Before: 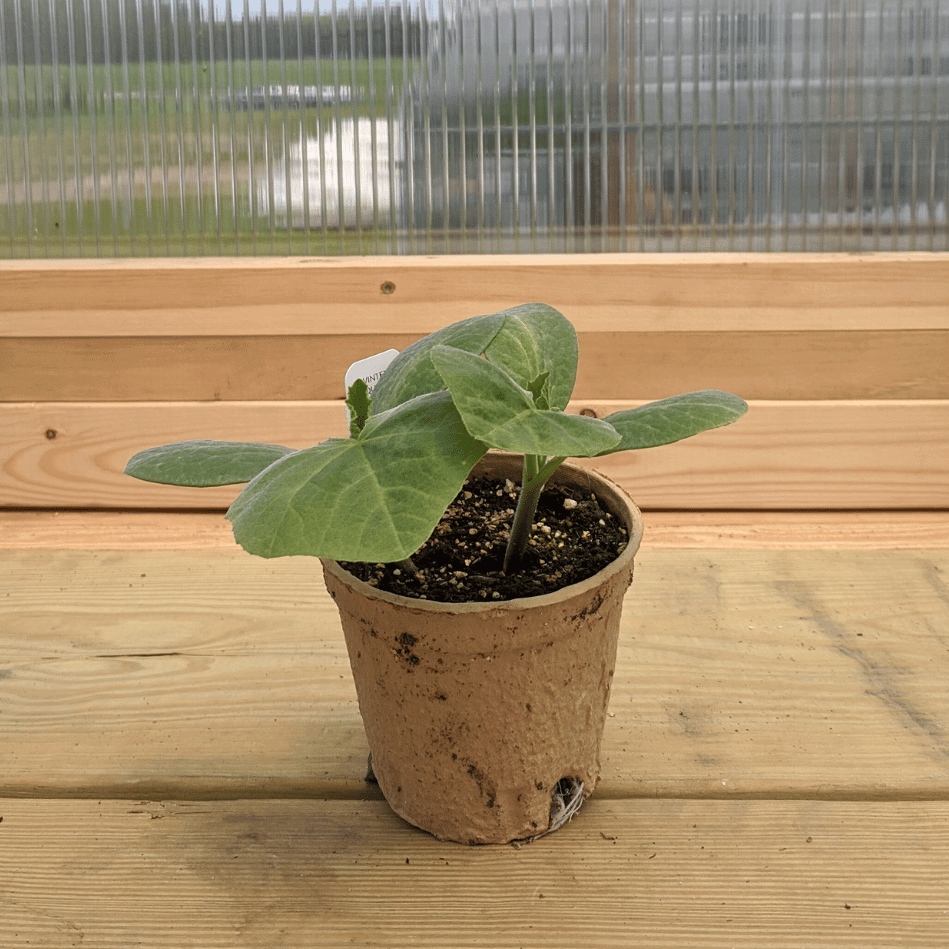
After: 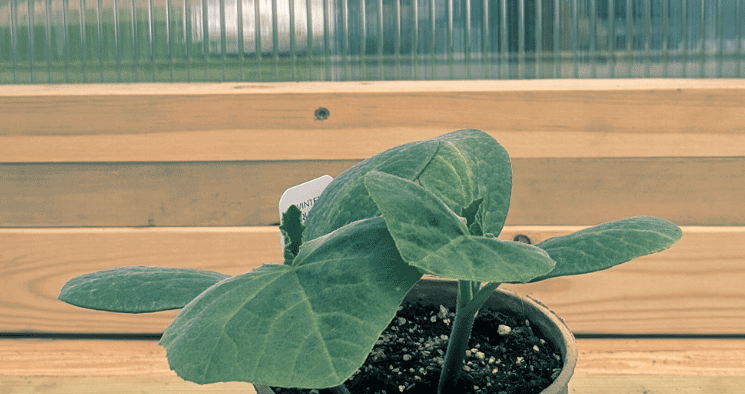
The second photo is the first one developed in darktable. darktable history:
crop: left 7.036%, top 18.398%, right 14.379%, bottom 40.043%
split-toning: shadows › hue 186.43°, highlights › hue 49.29°, compress 30.29%
white balance: emerald 1
